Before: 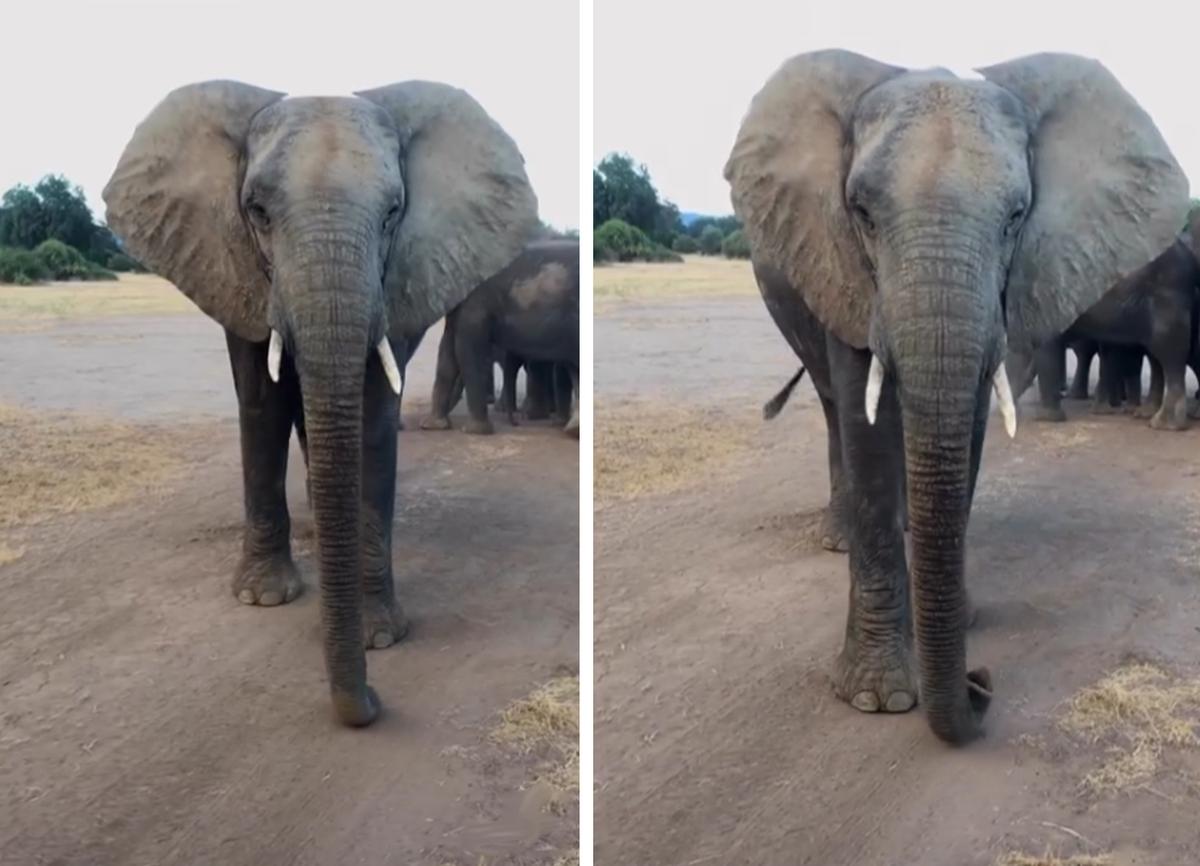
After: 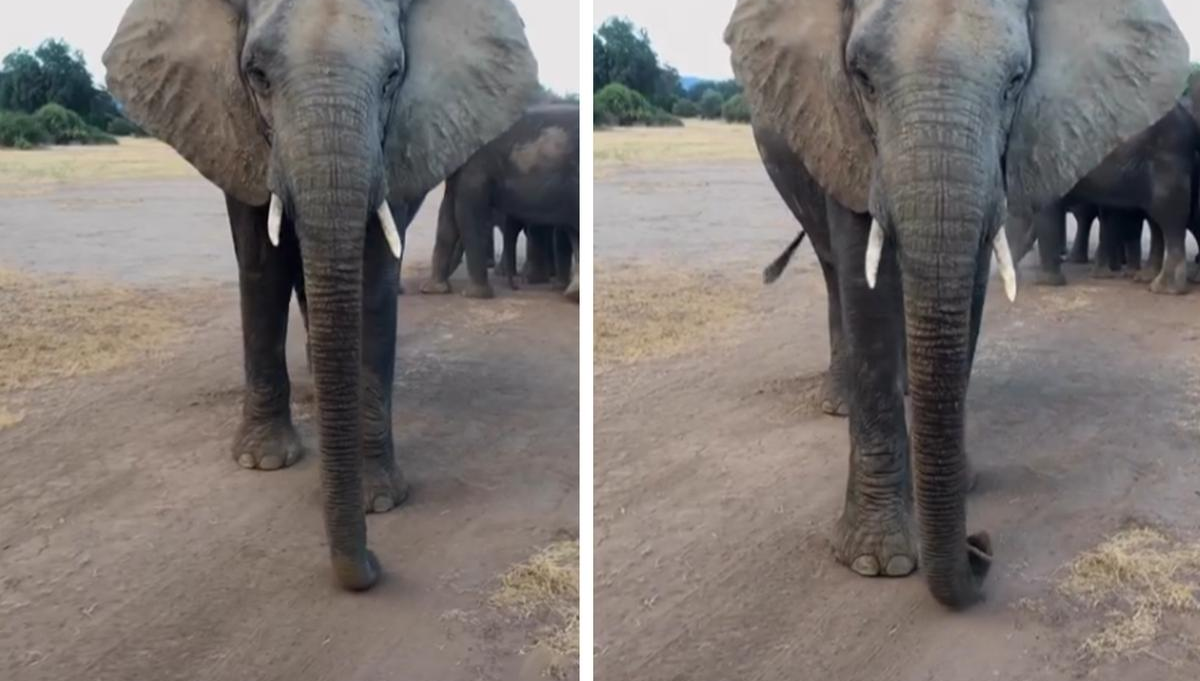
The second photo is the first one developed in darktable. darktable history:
crop and rotate: top 15.774%, bottom 5.506%
